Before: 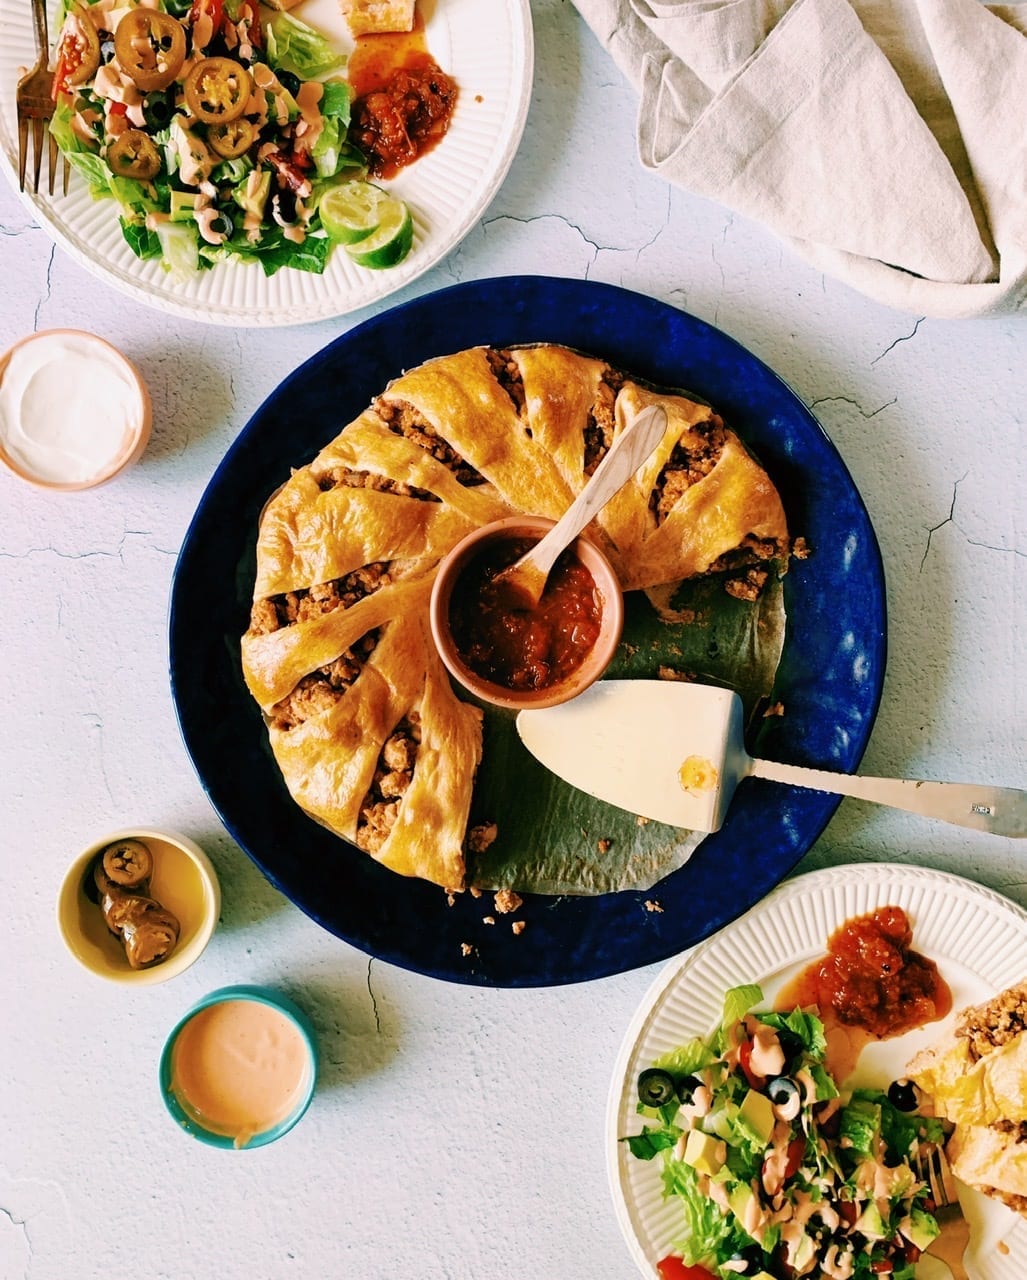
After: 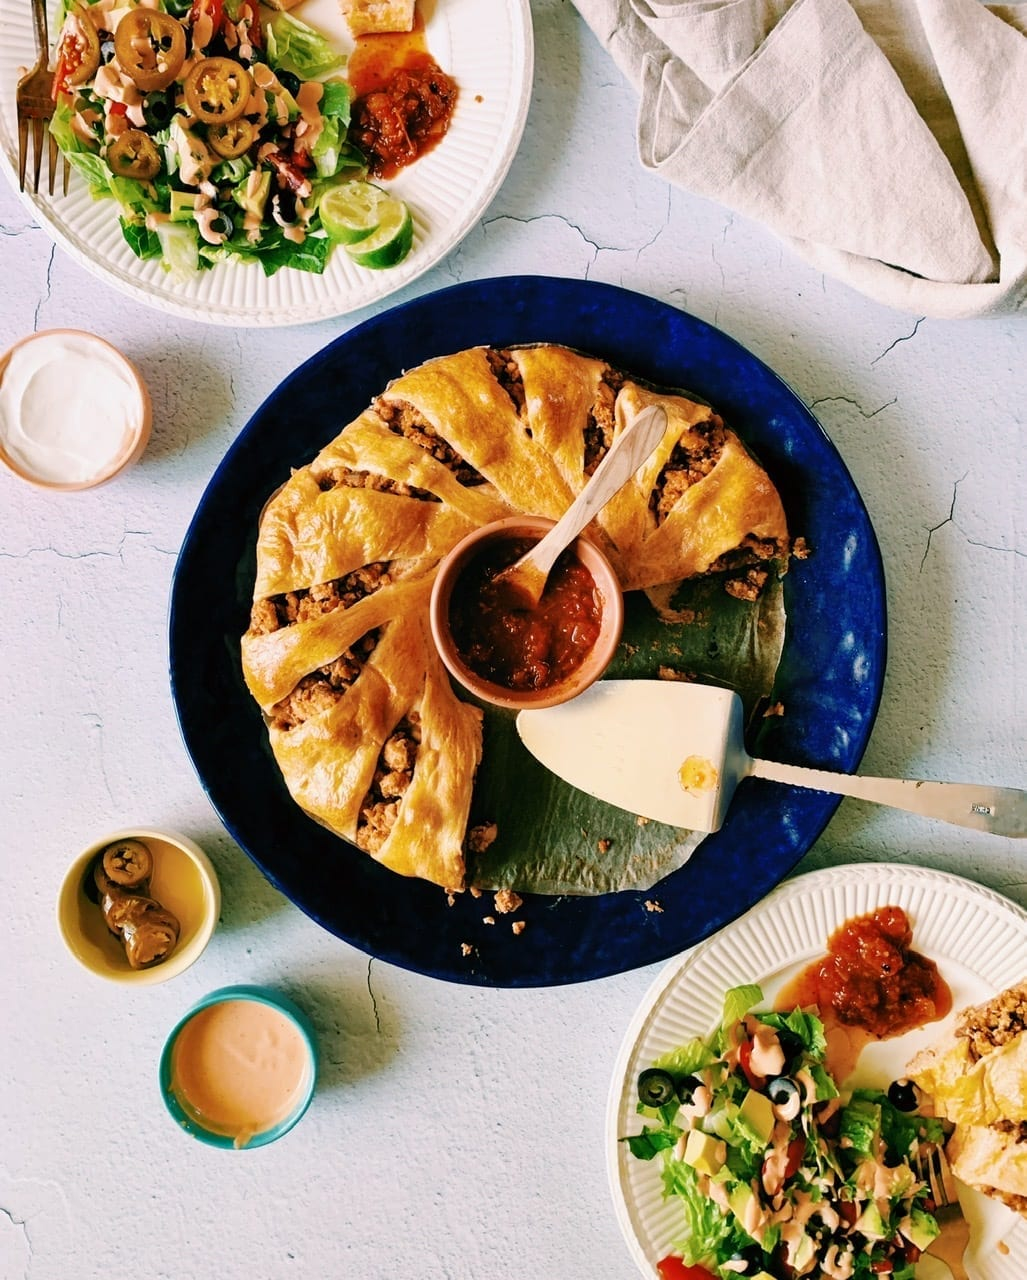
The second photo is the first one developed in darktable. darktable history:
shadows and highlights: shadows 37.27, highlights -28.18, soften with gaussian
